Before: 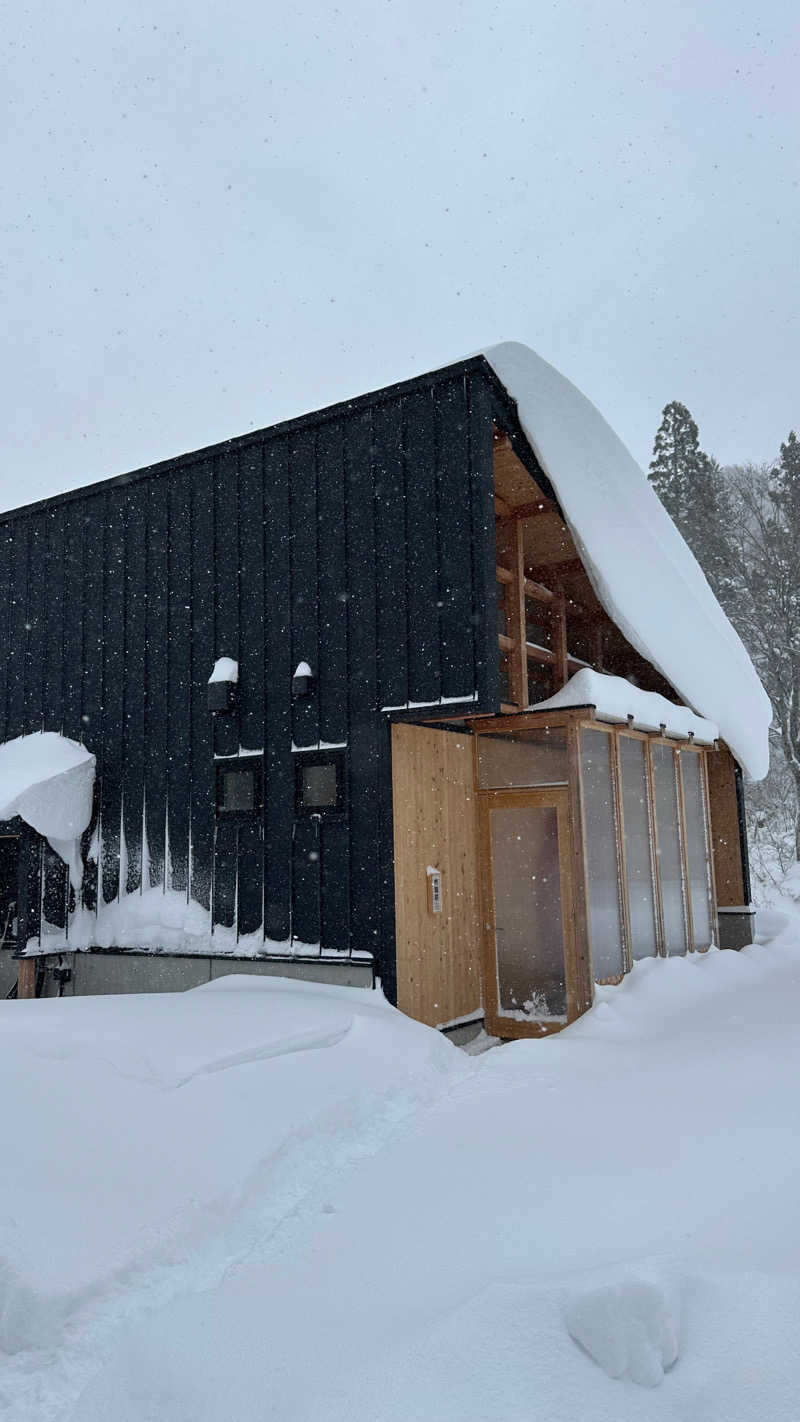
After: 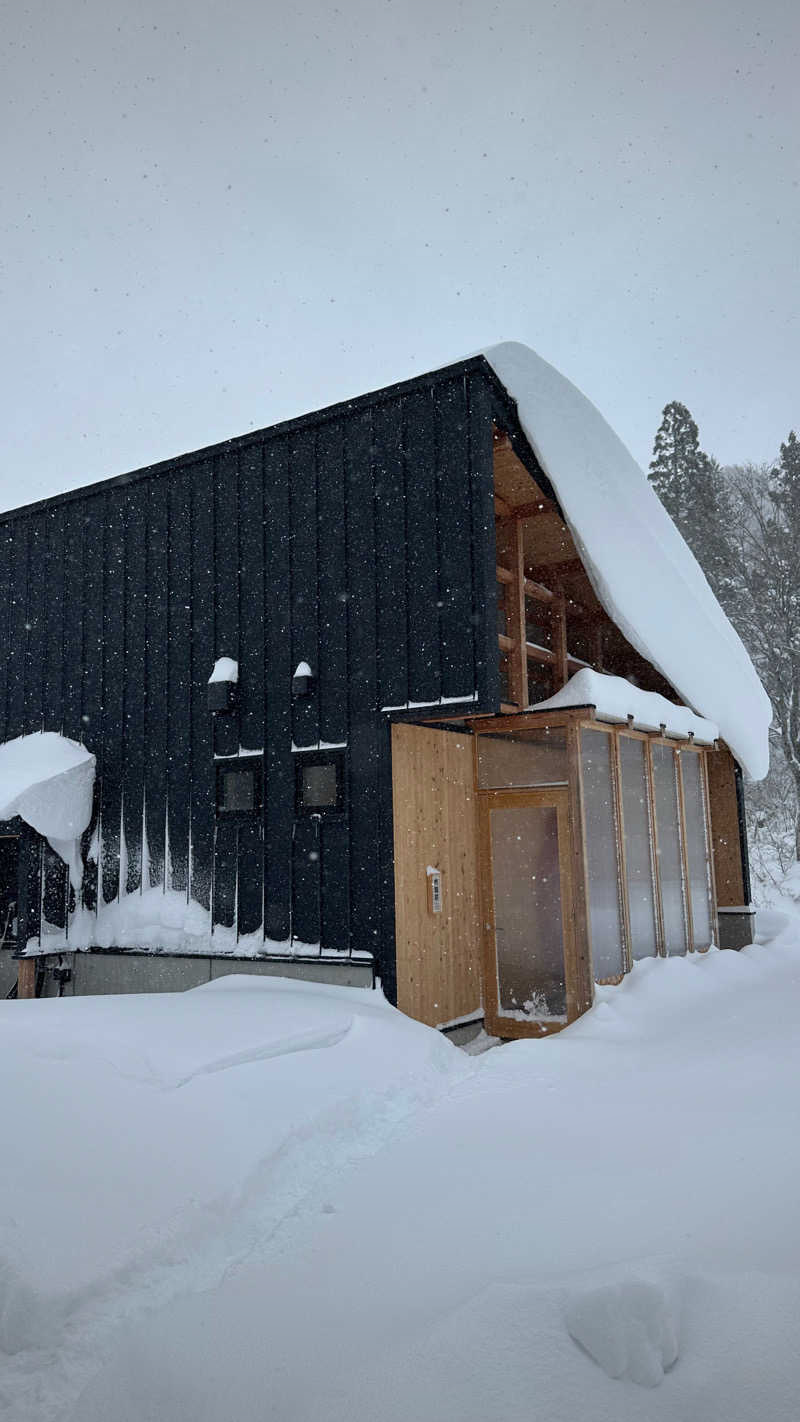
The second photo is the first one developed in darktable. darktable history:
vignetting: fall-off radius 101.07%, brightness -0.575, width/height ratio 1.343
